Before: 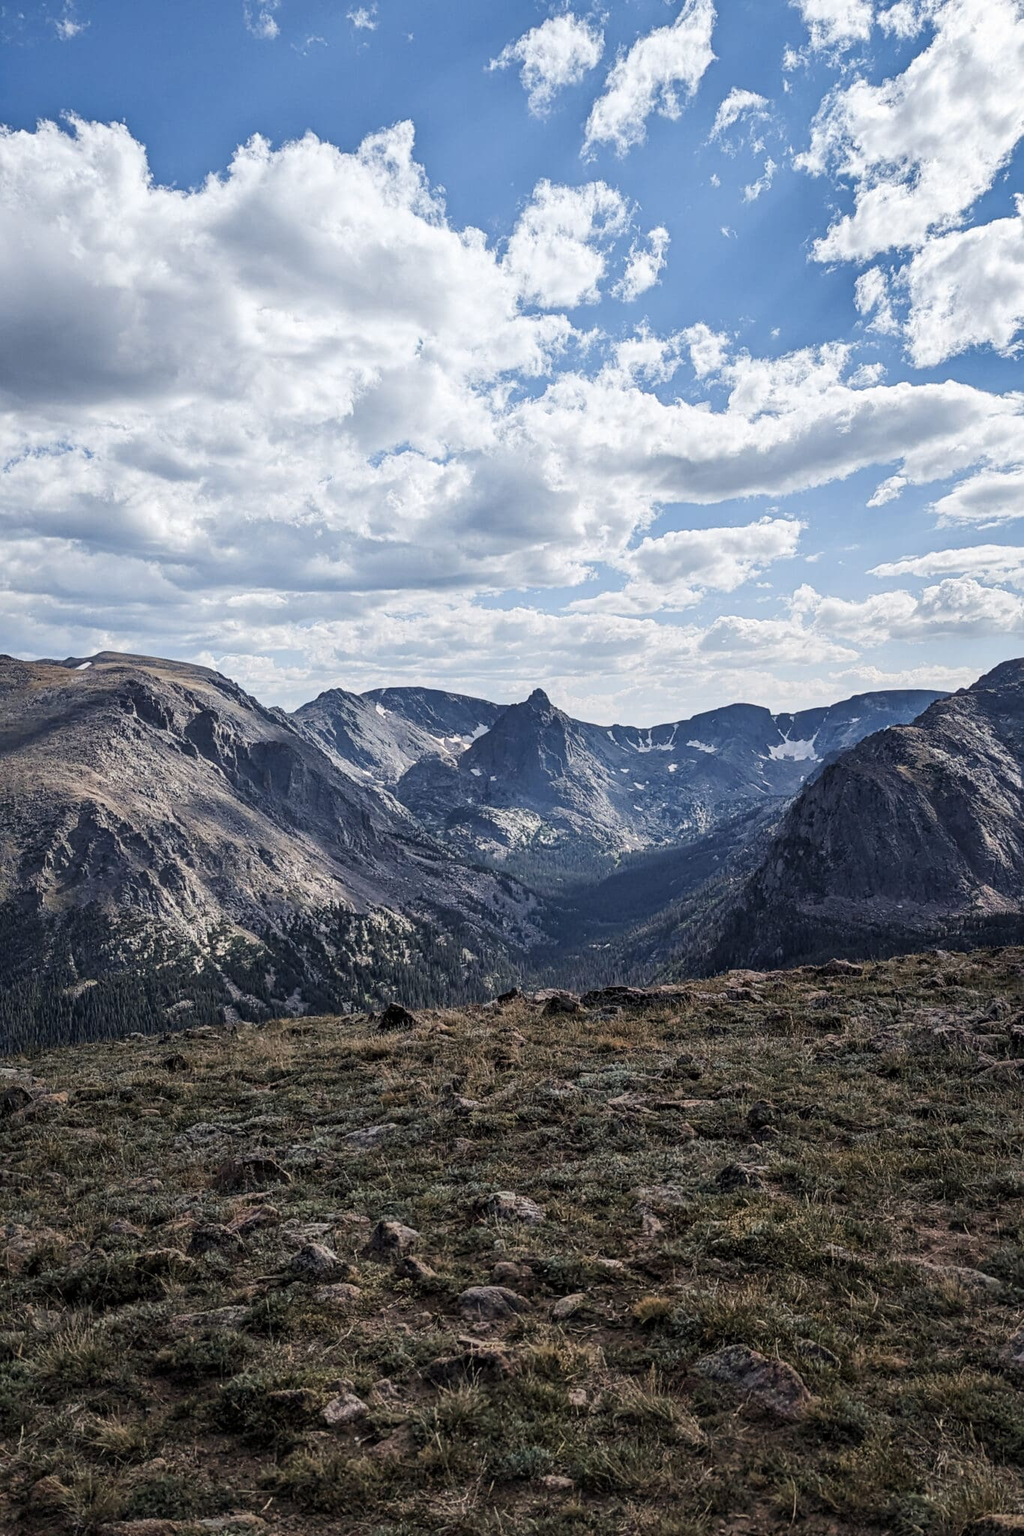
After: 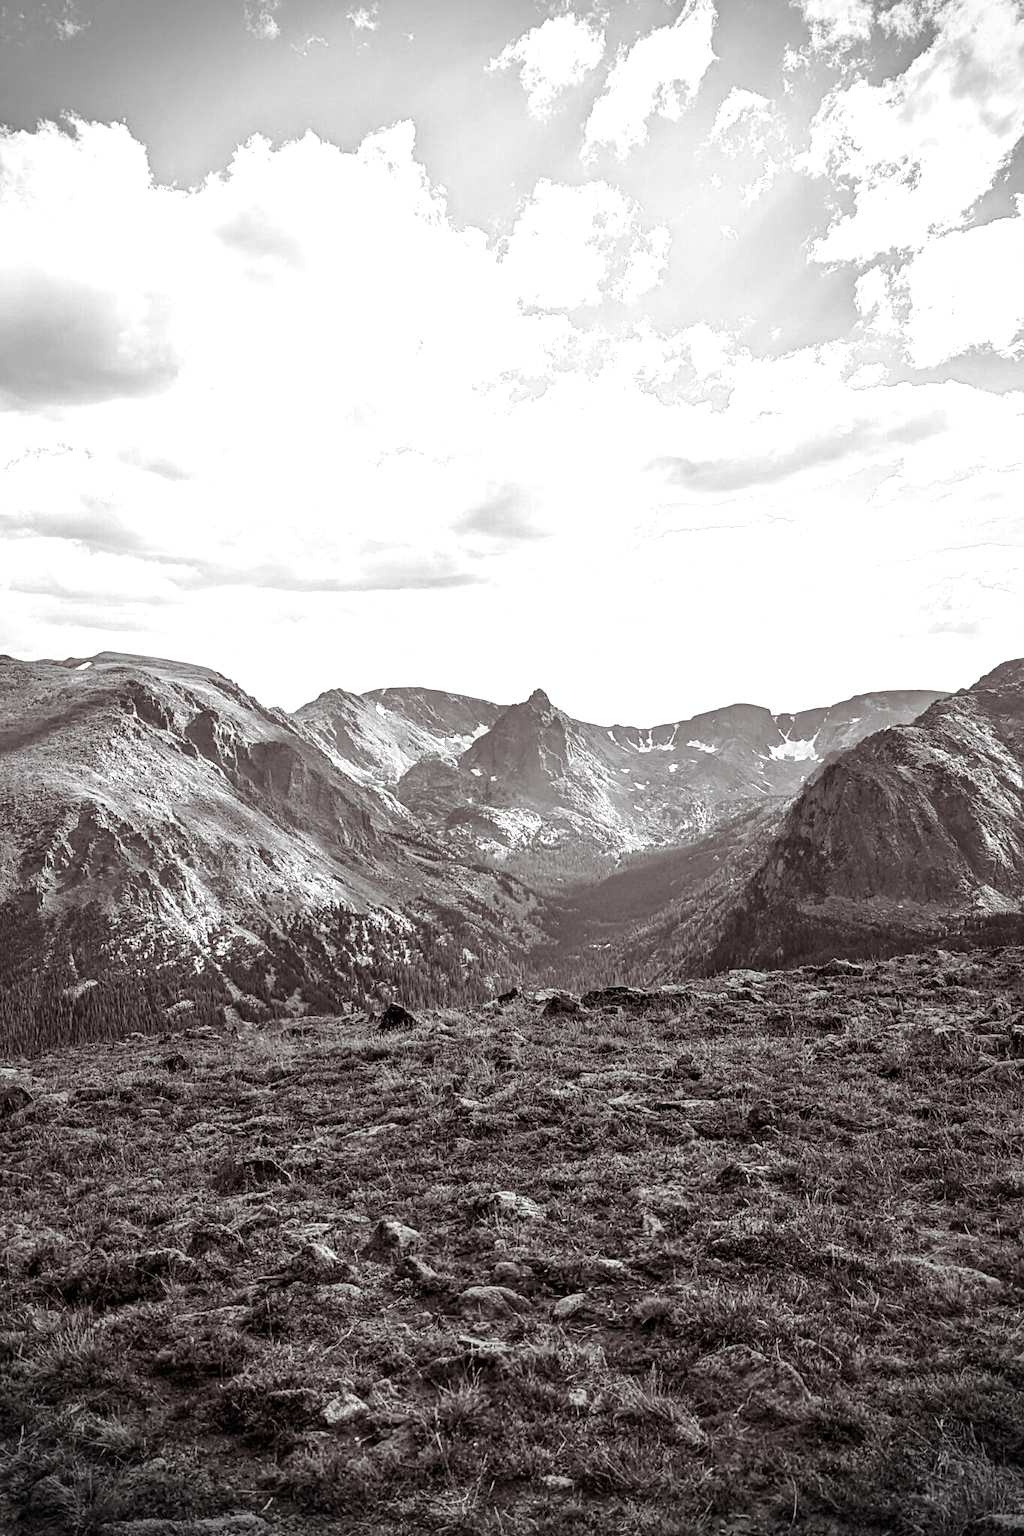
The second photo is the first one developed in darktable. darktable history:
vignetting: fall-off start 87.76%, fall-off radius 24.06%, saturation -0.658, dithering 8-bit output
color calibration: output gray [0.31, 0.36, 0.33, 0], illuminant as shot in camera, x 0.482, y 0.43, temperature 2446.53 K
color balance rgb: shadows lift › chroma 4.501%, shadows lift › hue 26.26°, perceptual saturation grading › global saturation 20%, perceptual saturation grading › highlights -25.478%, perceptual saturation grading › shadows 24.111%, perceptual brilliance grading › mid-tones 9.753%, perceptual brilliance grading › shadows 15.183%, global vibrance 30.504%, contrast 9.385%
